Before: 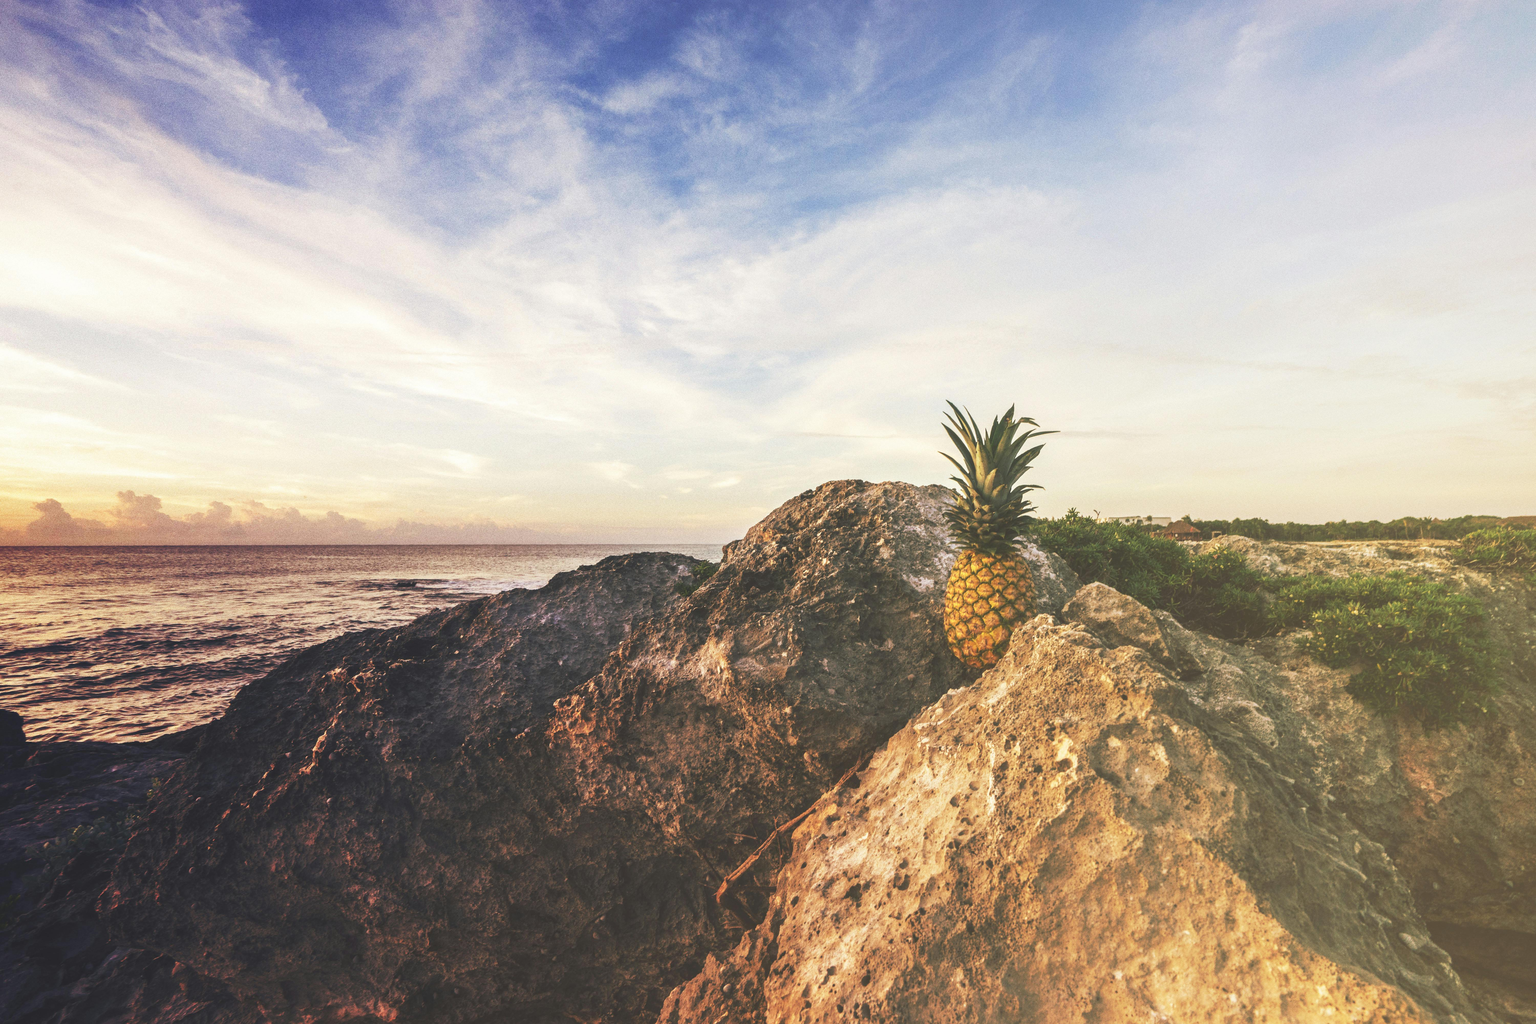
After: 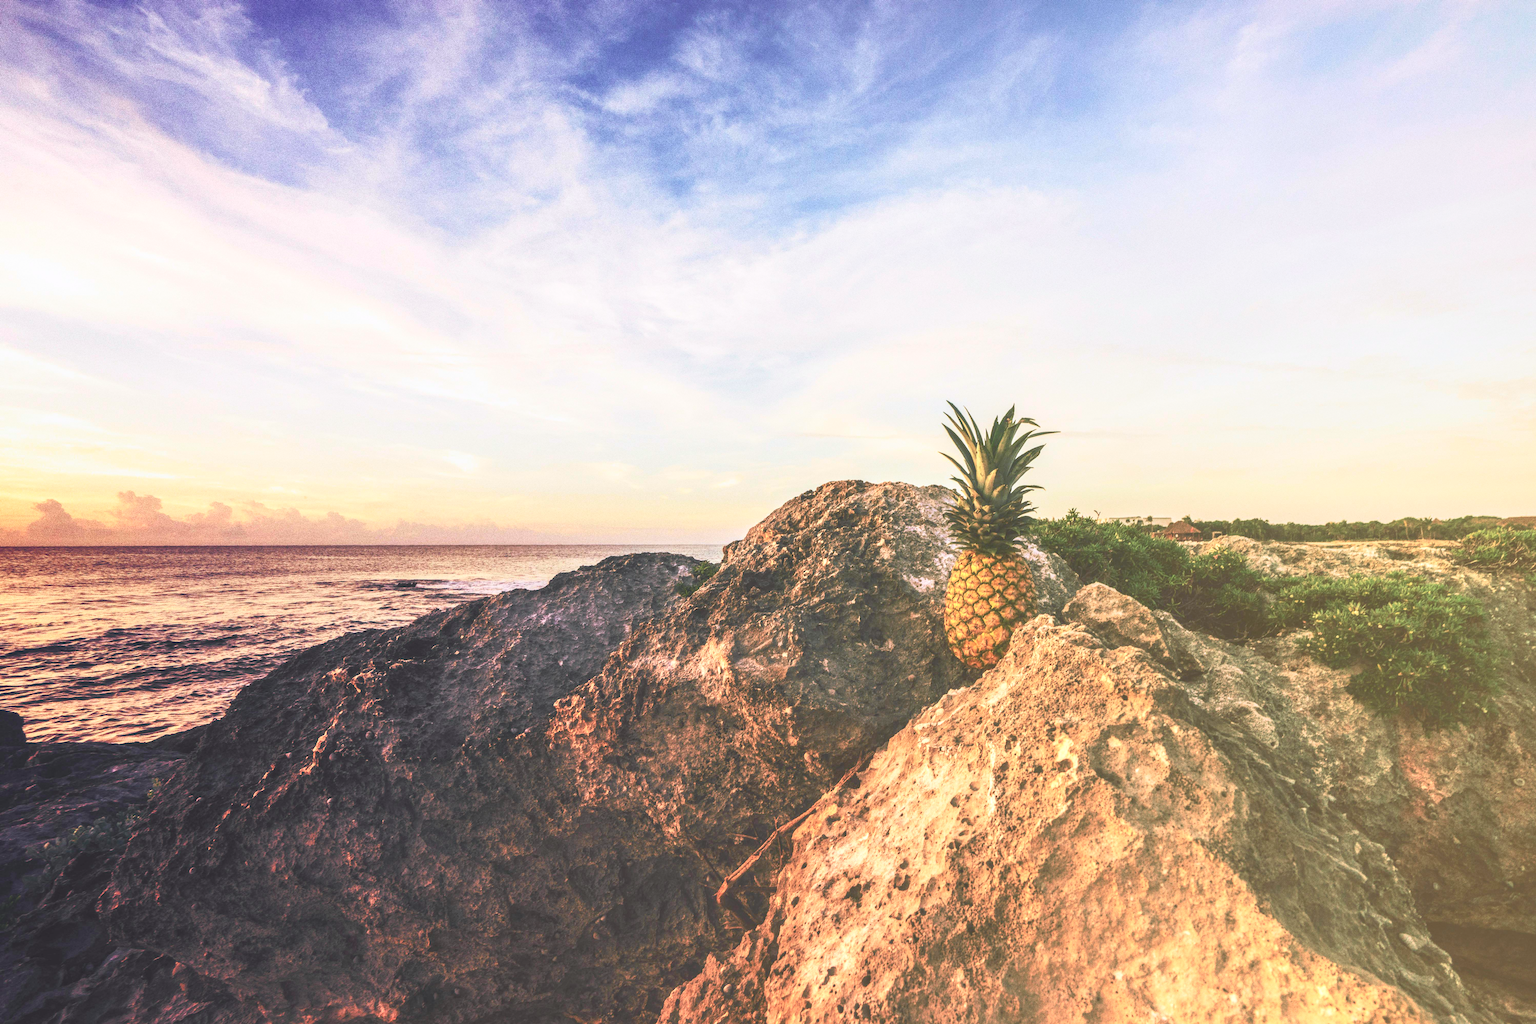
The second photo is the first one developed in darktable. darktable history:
white balance: red 1.004, blue 1.024
rgb curve: curves: ch0 [(0, 0) (0.053, 0.068) (0.122, 0.128) (1, 1)]
local contrast: on, module defaults
tone curve: curves: ch0 [(0, 0) (0.051, 0.03) (0.096, 0.071) (0.241, 0.247) (0.455, 0.525) (0.594, 0.697) (0.741, 0.845) (0.871, 0.933) (1, 0.984)]; ch1 [(0, 0) (0.1, 0.038) (0.318, 0.243) (0.399, 0.351) (0.478, 0.469) (0.499, 0.499) (0.534, 0.549) (0.565, 0.594) (0.601, 0.634) (0.666, 0.7) (1, 1)]; ch2 [(0, 0) (0.453, 0.45) (0.479, 0.483) (0.504, 0.499) (0.52, 0.519) (0.541, 0.559) (0.592, 0.612) (0.824, 0.815) (1, 1)], color space Lab, independent channels, preserve colors none
